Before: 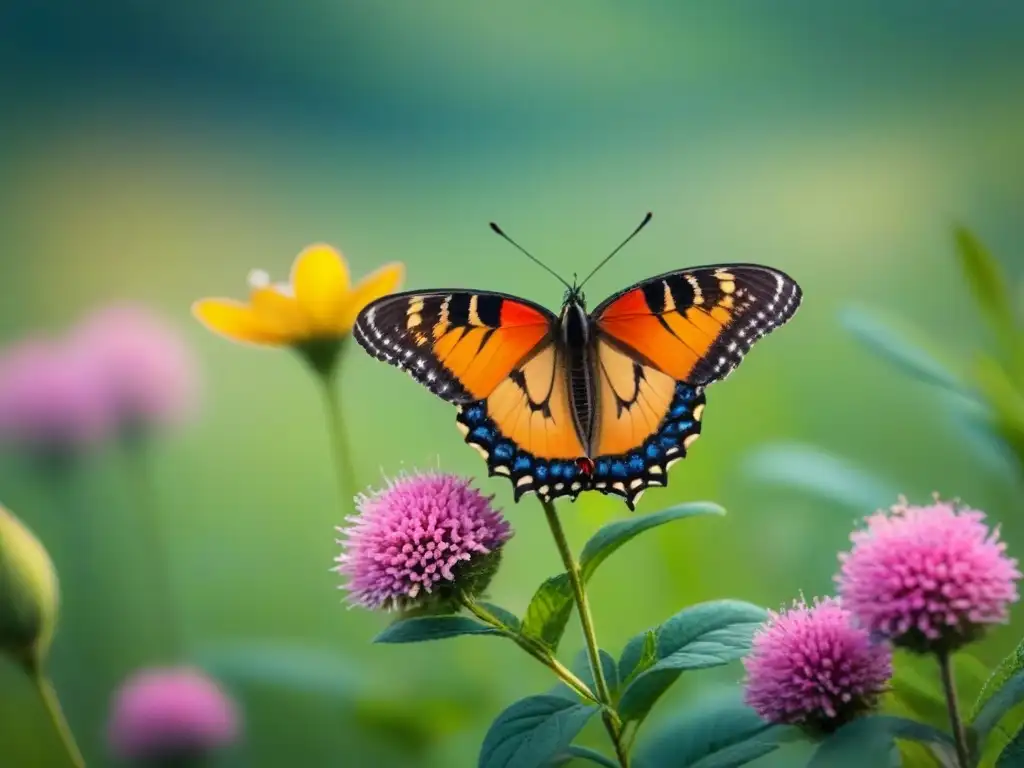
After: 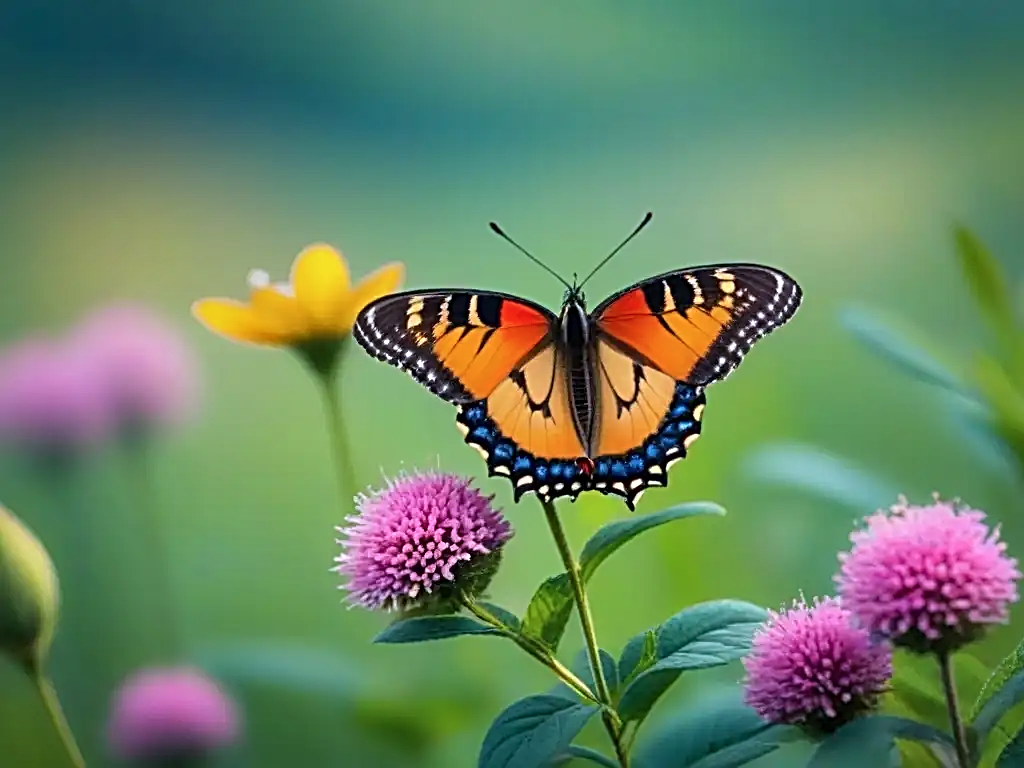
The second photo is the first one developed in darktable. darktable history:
shadows and highlights: radius 108.52, shadows 40.68, highlights -72.88, low approximation 0.01, soften with gaussian
sharpen: radius 2.817, amount 0.715
color calibration: illuminant as shot in camera, x 0.358, y 0.373, temperature 4628.91 K
